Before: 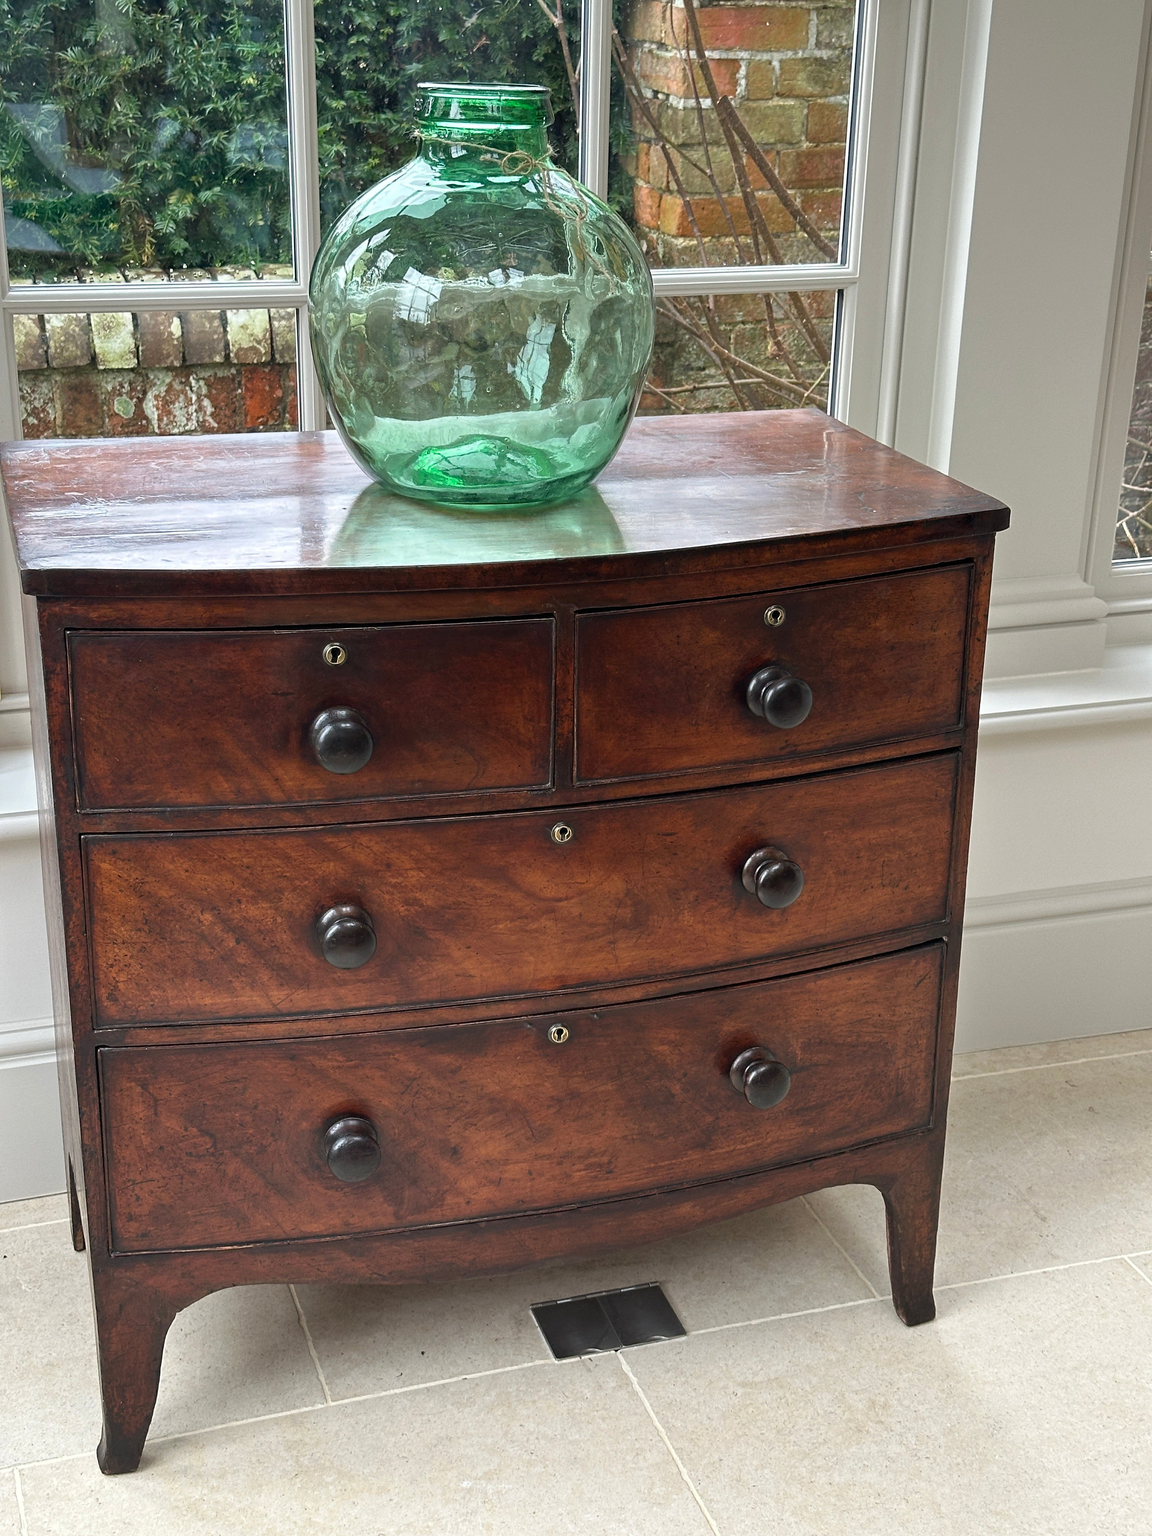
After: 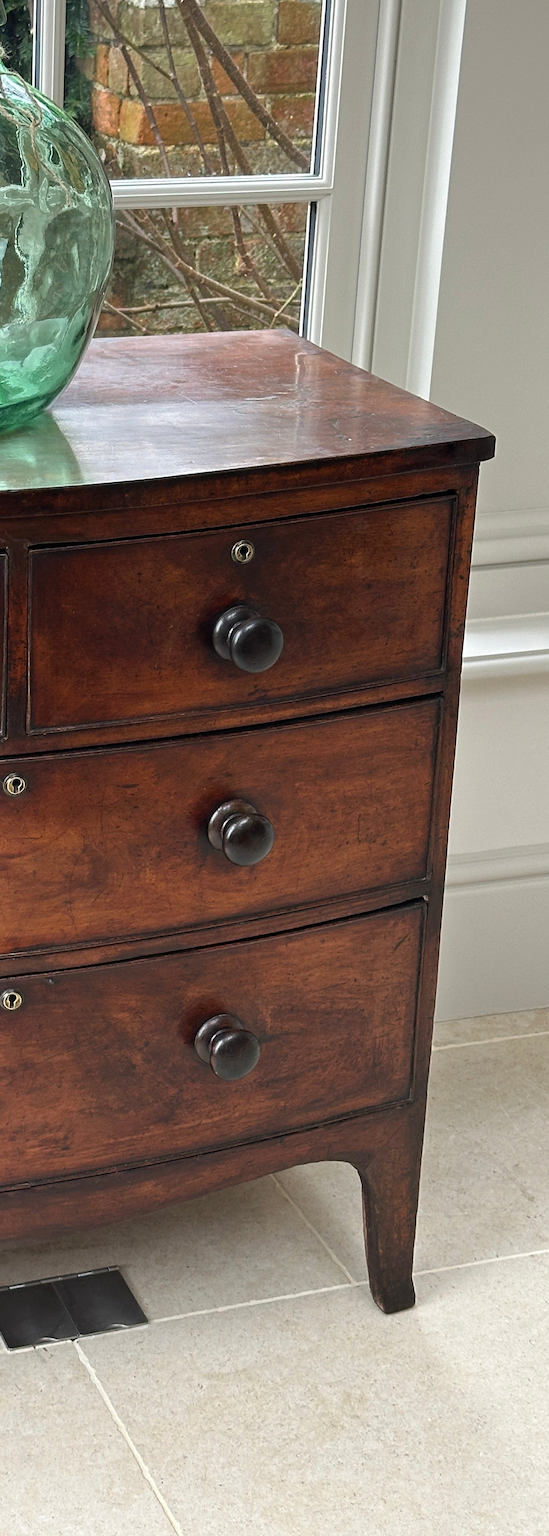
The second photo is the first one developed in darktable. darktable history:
crop: left 47.628%, top 6.643%, right 7.874%
tone equalizer: on, module defaults
